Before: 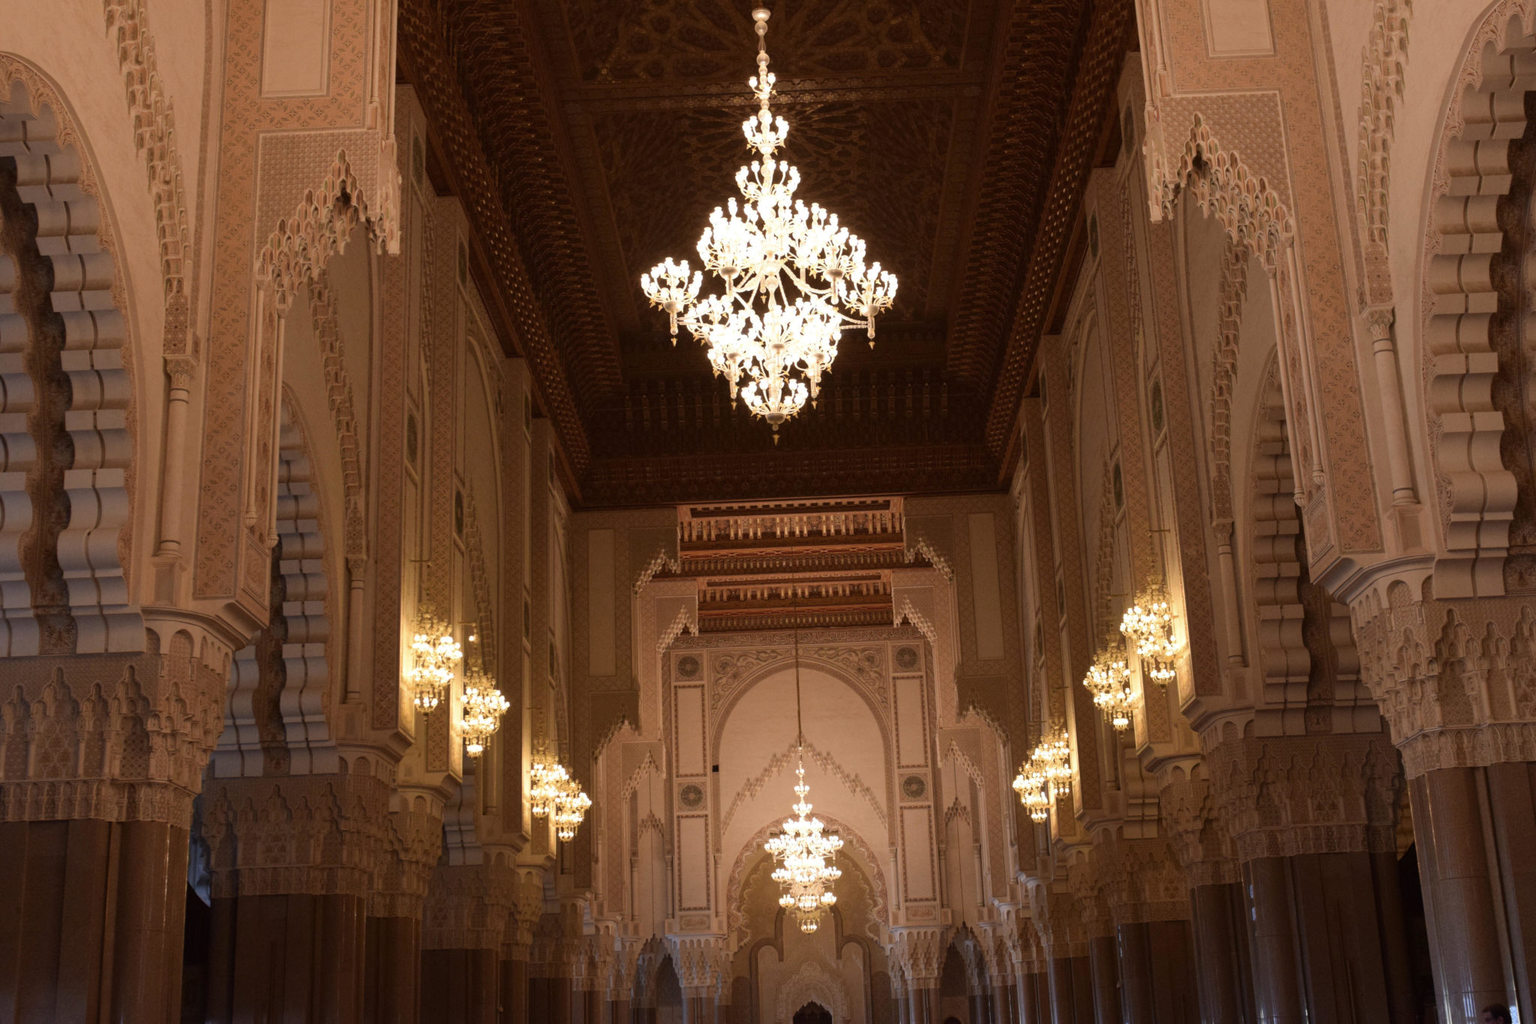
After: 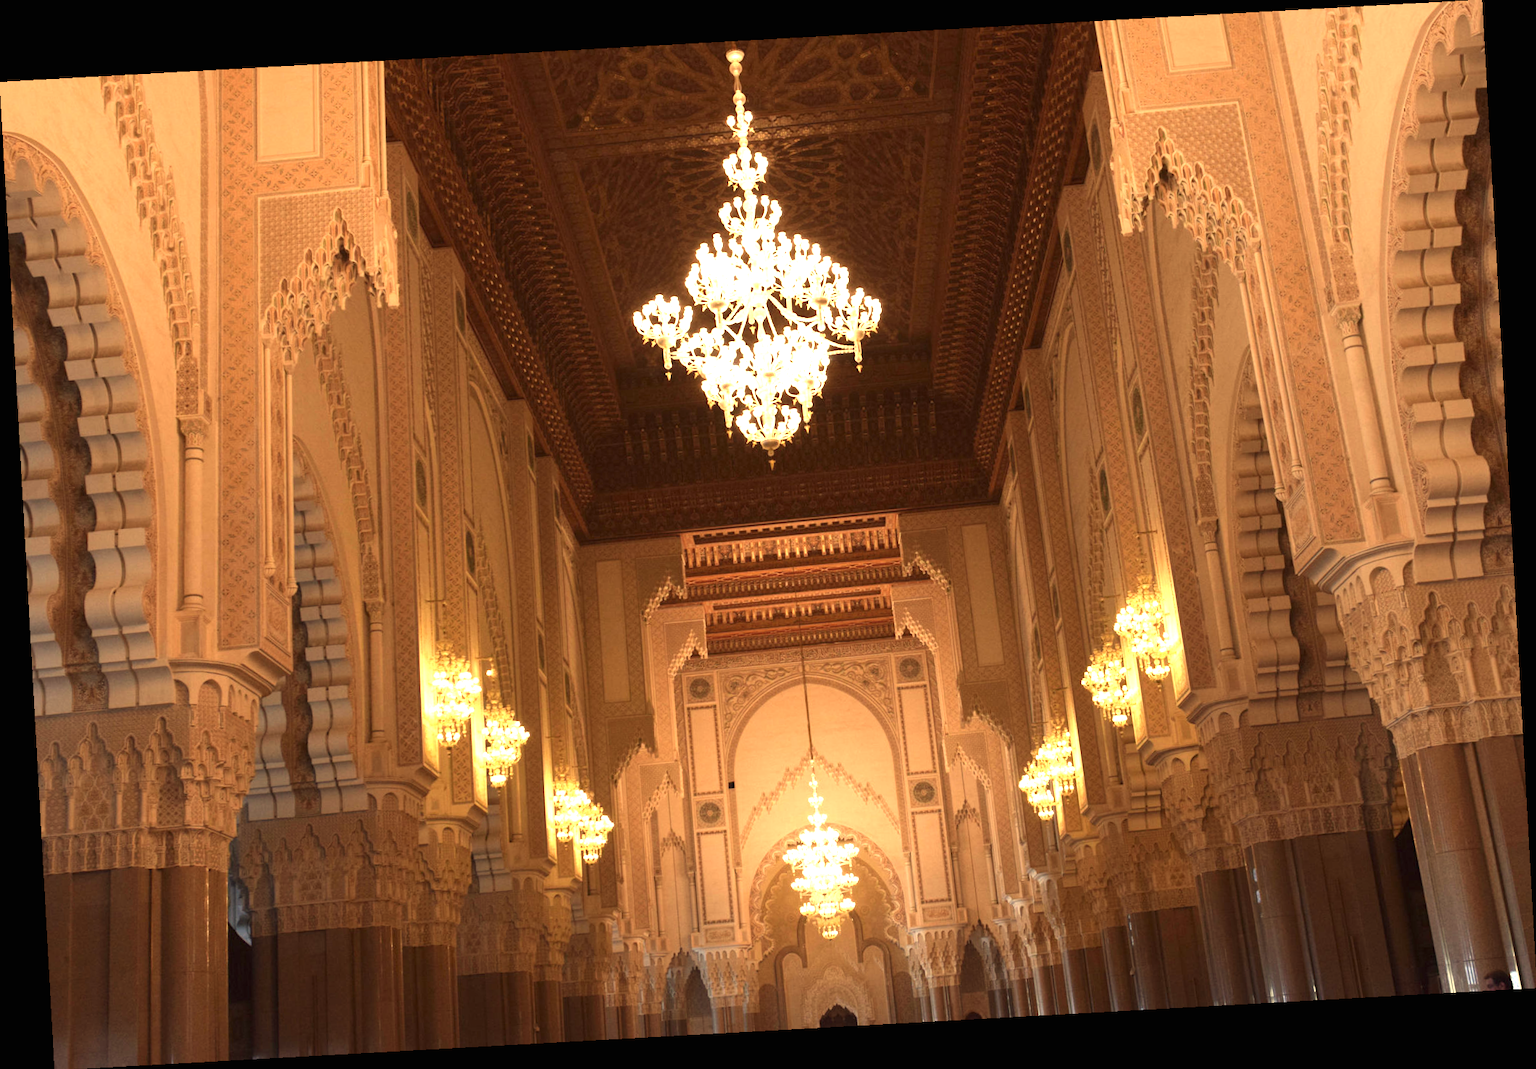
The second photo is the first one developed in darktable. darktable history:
white balance: red 1.08, blue 0.791
rotate and perspective: rotation -3.18°, automatic cropping off
exposure: black level correction 0, exposure 1.2 EV, compensate exposure bias true, compensate highlight preservation false
